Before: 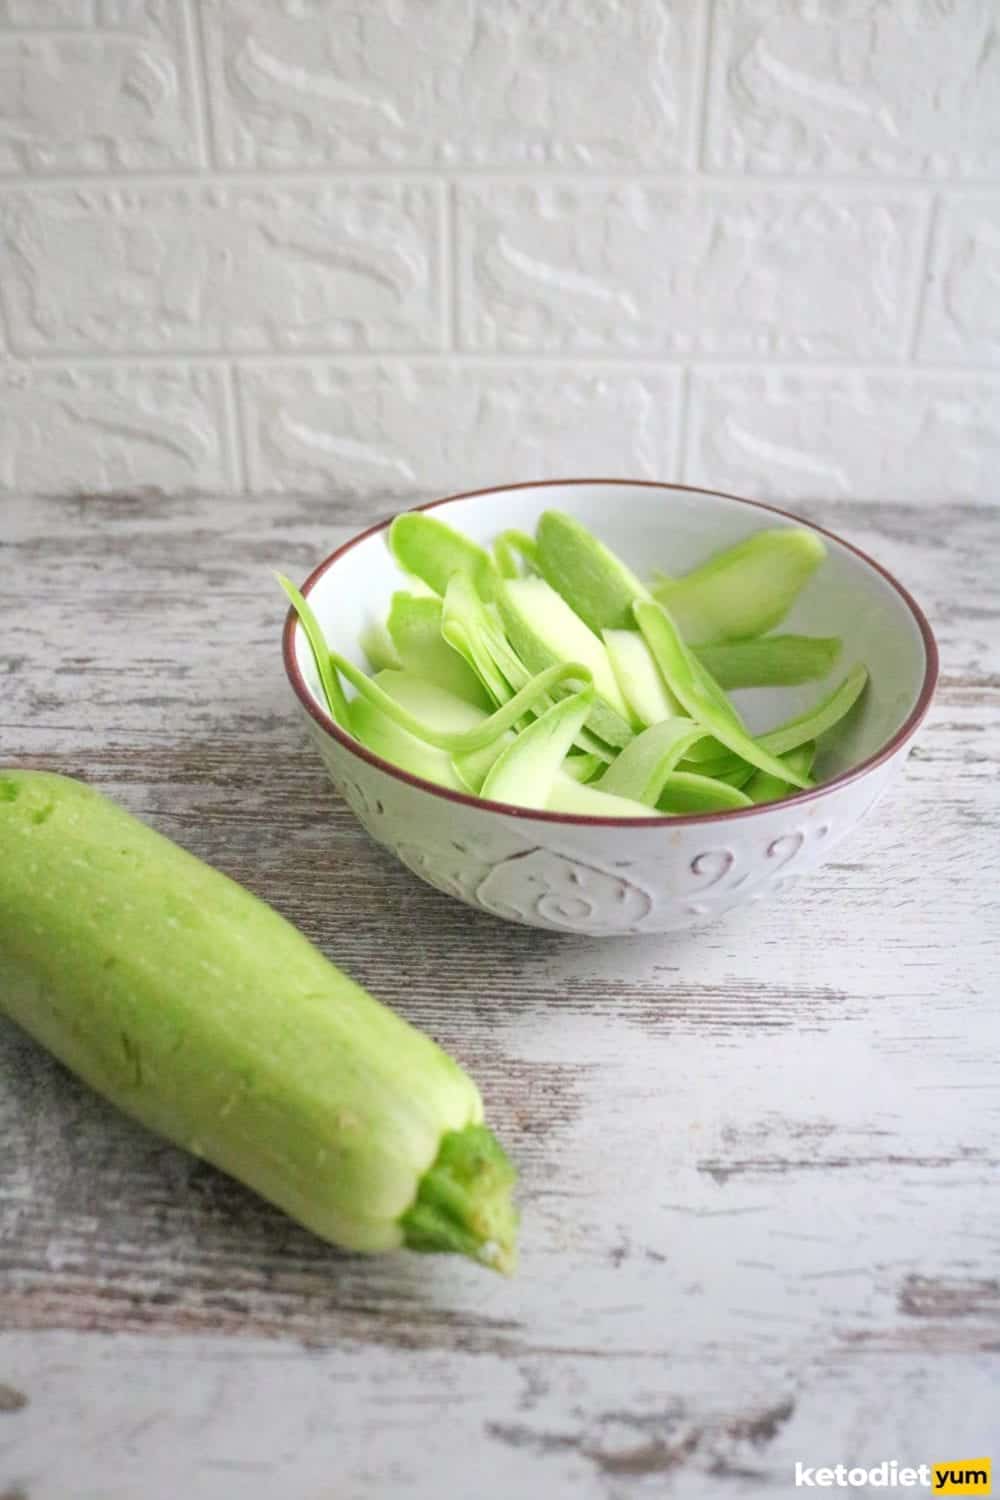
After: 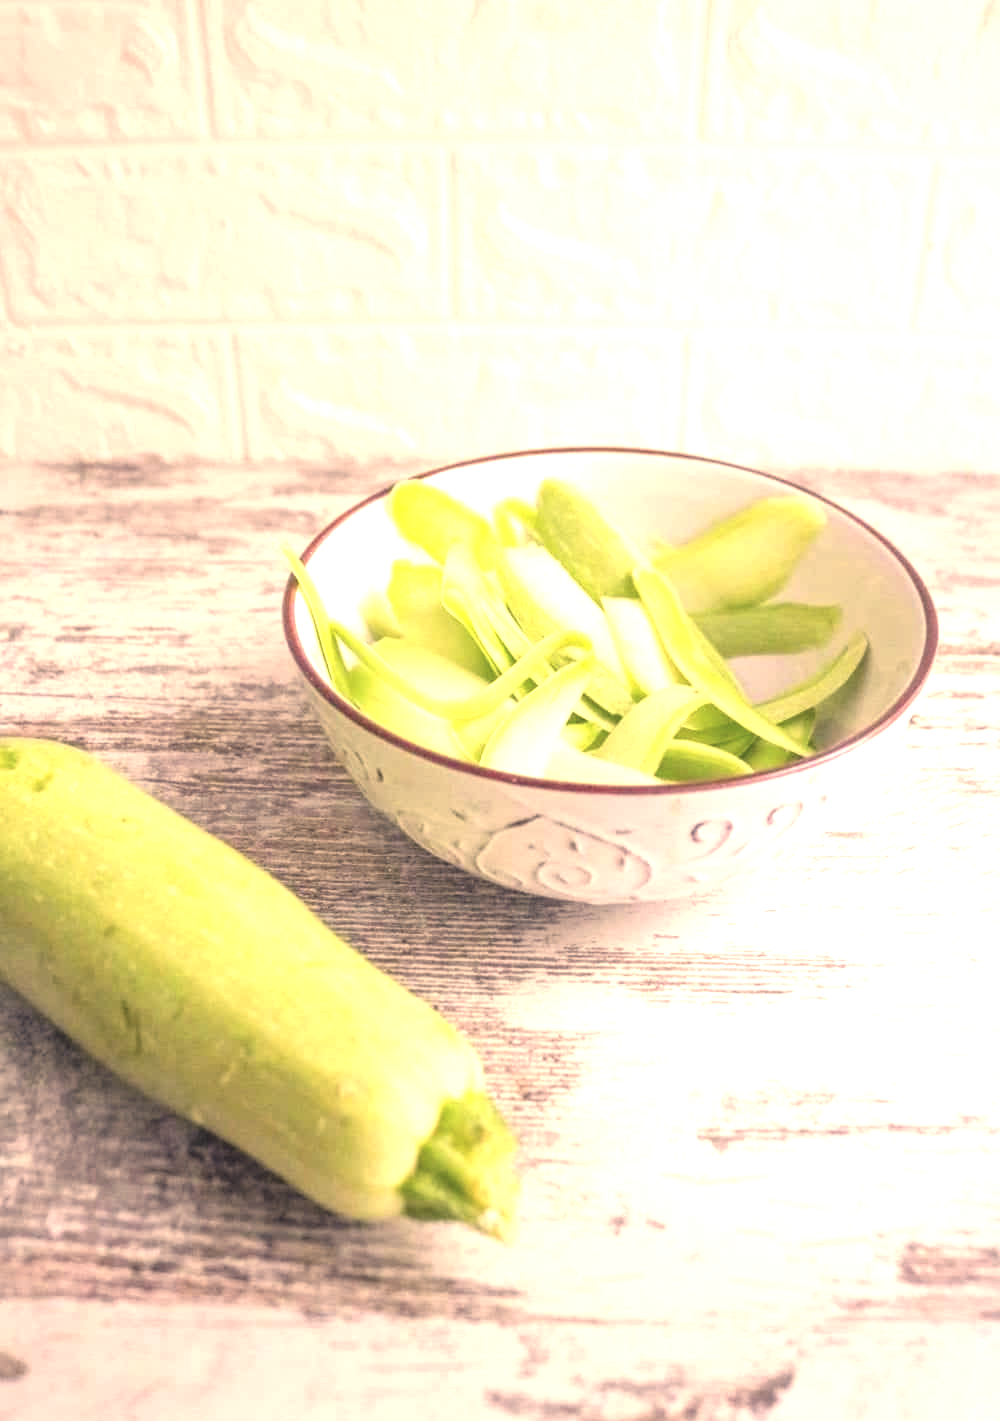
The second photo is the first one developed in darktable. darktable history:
crop and rotate: top 2.145%, bottom 3.098%
exposure: exposure 1.06 EV, compensate highlight preservation false
color correction: highlights a* 20.29, highlights b* 27.49, shadows a* 3.31, shadows b* -17.63, saturation 0.739
